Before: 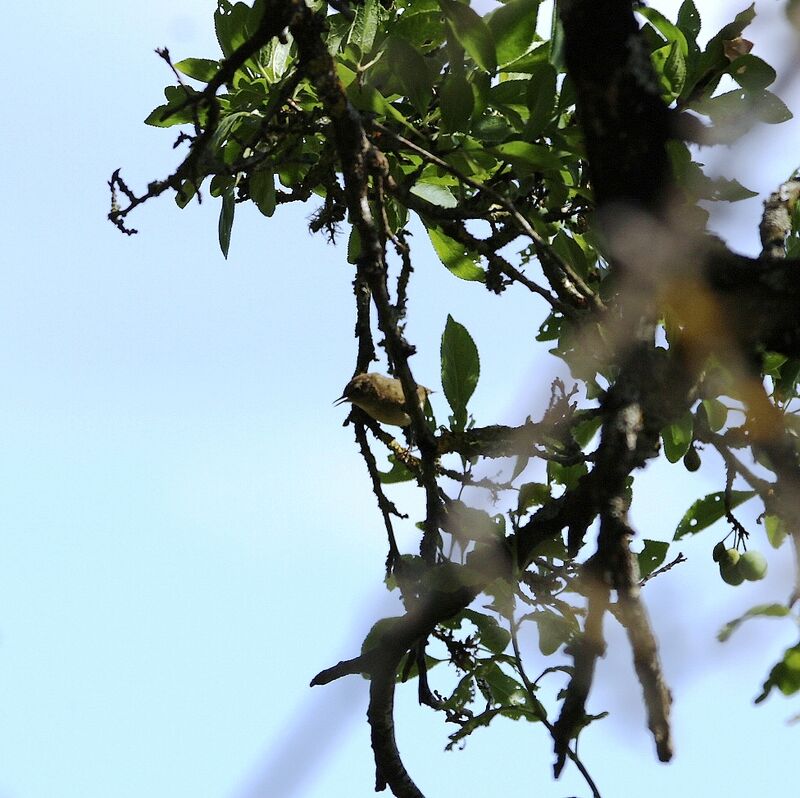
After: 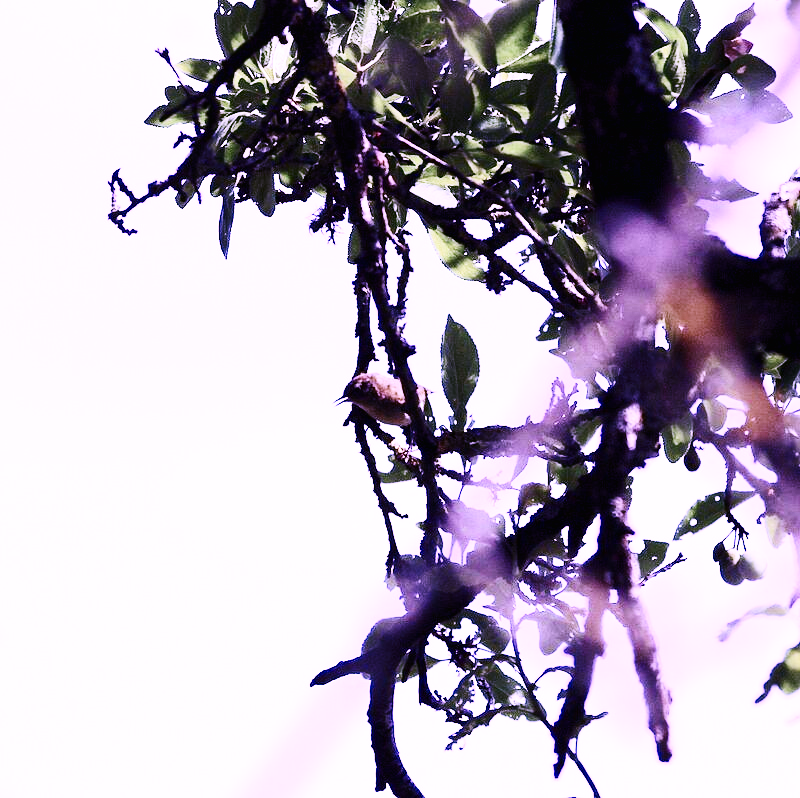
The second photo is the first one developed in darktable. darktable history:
contrast brightness saturation: contrast 0.222
color calibration: gray › normalize channels true, illuminant custom, x 0.379, y 0.482, temperature 4474.55 K, gamut compression 0.03
base curve: curves: ch0 [(0, 0.003) (0.001, 0.002) (0.006, 0.004) (0.02, 0.022) (0.048, 0.086) (0.094, 0.234) (0.162, 0.431) (0.258, 0.629) (0.385, 0.8) (0.548, 0.918) (0.751, 0.988) (1, 1)], preserve colors none
